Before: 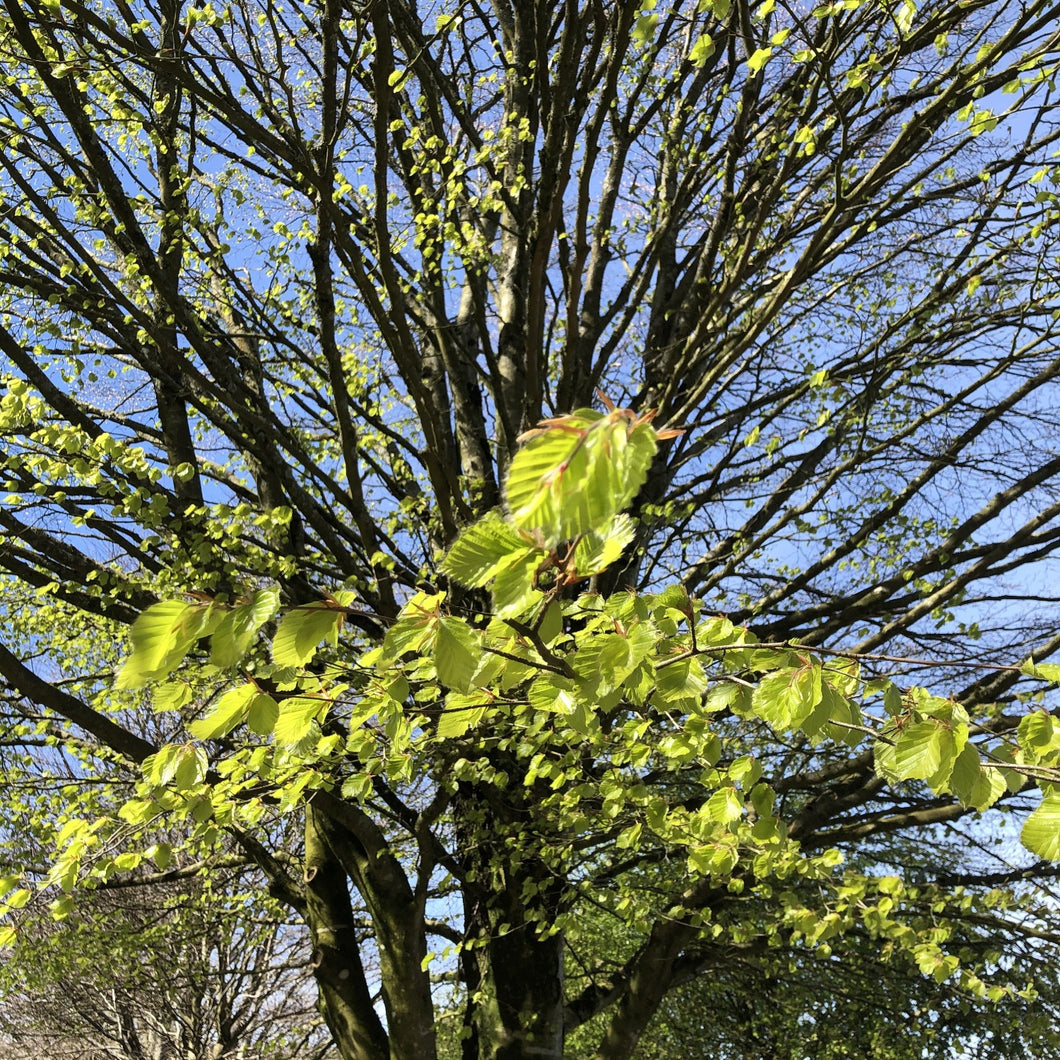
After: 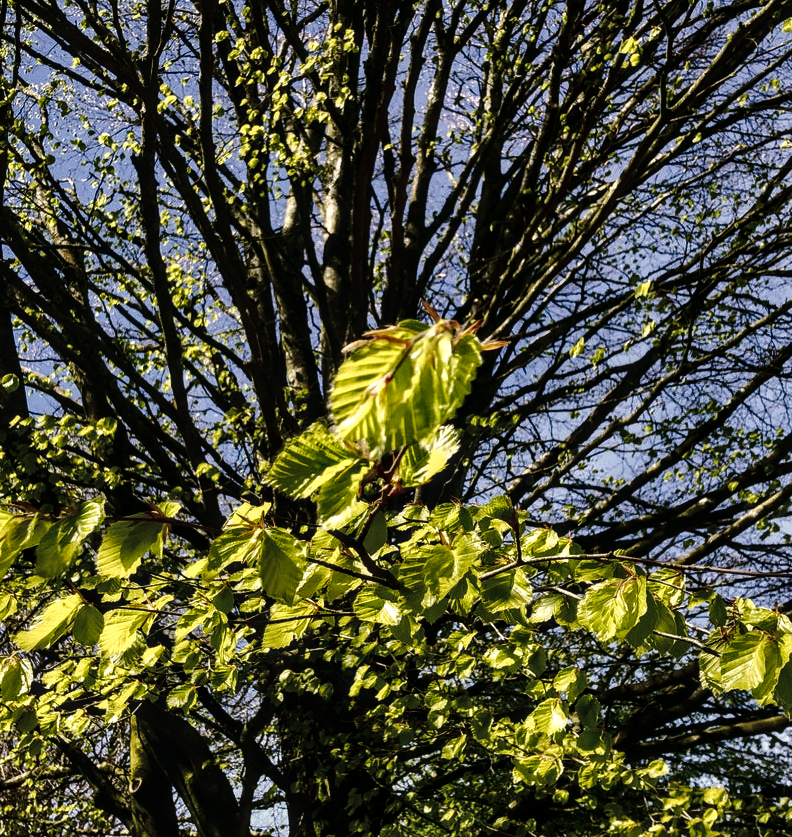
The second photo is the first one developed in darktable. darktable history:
color correction: highlights a* 5.49, highlights b* 5.22, saturation 0.661
color balance rgb: shadows lift › chroma 3.948%, shadows lift › hue 90.54°, global offset › luminance 0.483%, global offset › hue 60.45°, linear chroma grading › mid-tones 7.851%, perceptual saturation grading › global saturation 19.654%, perceptual brilliance grading › highlights 5.653%, perceptual brilliance grading › shadows -9.967%, global vibrance 20%
contrast brightness saturation: brightness -0.539
local contrast: on, module defaults
crop: left 16.589%, top 8.423%, right 8.624%, bottom 12.528%
tone curve: curves: ch0 [(0, 0) (0.051, 0.047) (0.102, 0.099) (0.228, 0.275) (0.432, 0.535) (0.695, 0.778) (0.908, 0.946) (1, 1)]; ch1 [(0, 0) (0.339, 0.298) (0.402, 0.363) (0.453, 0.413) (0.485, 0.469) (0.494, 0.493) (0.504, 0.501) (0.525, 0.534) (0.563, 0.595) (0.597, 0.638) (1, 1)]; ch2 [(0, 0) (0.48, 0.48) (0.504, 0.5) (0.539, 0.554) (0.59, 0.63) (0.642, 0.684) (0.824, 0.815) (1, 1)], preserve colors none
